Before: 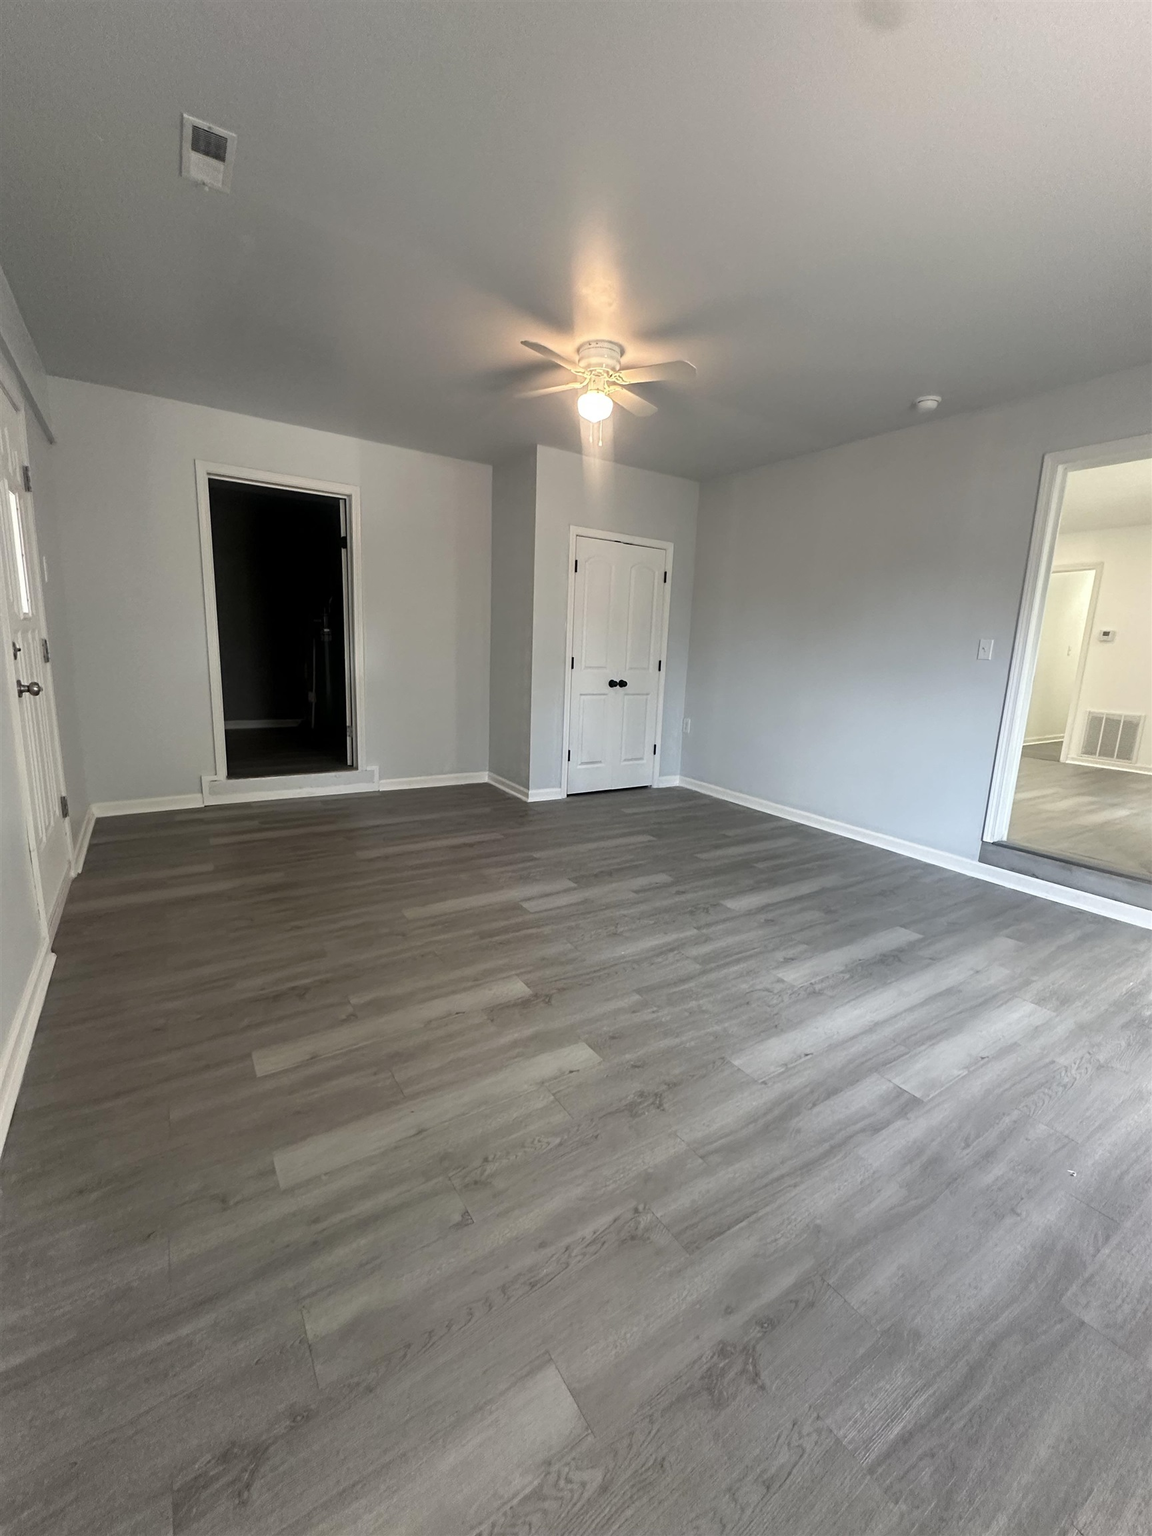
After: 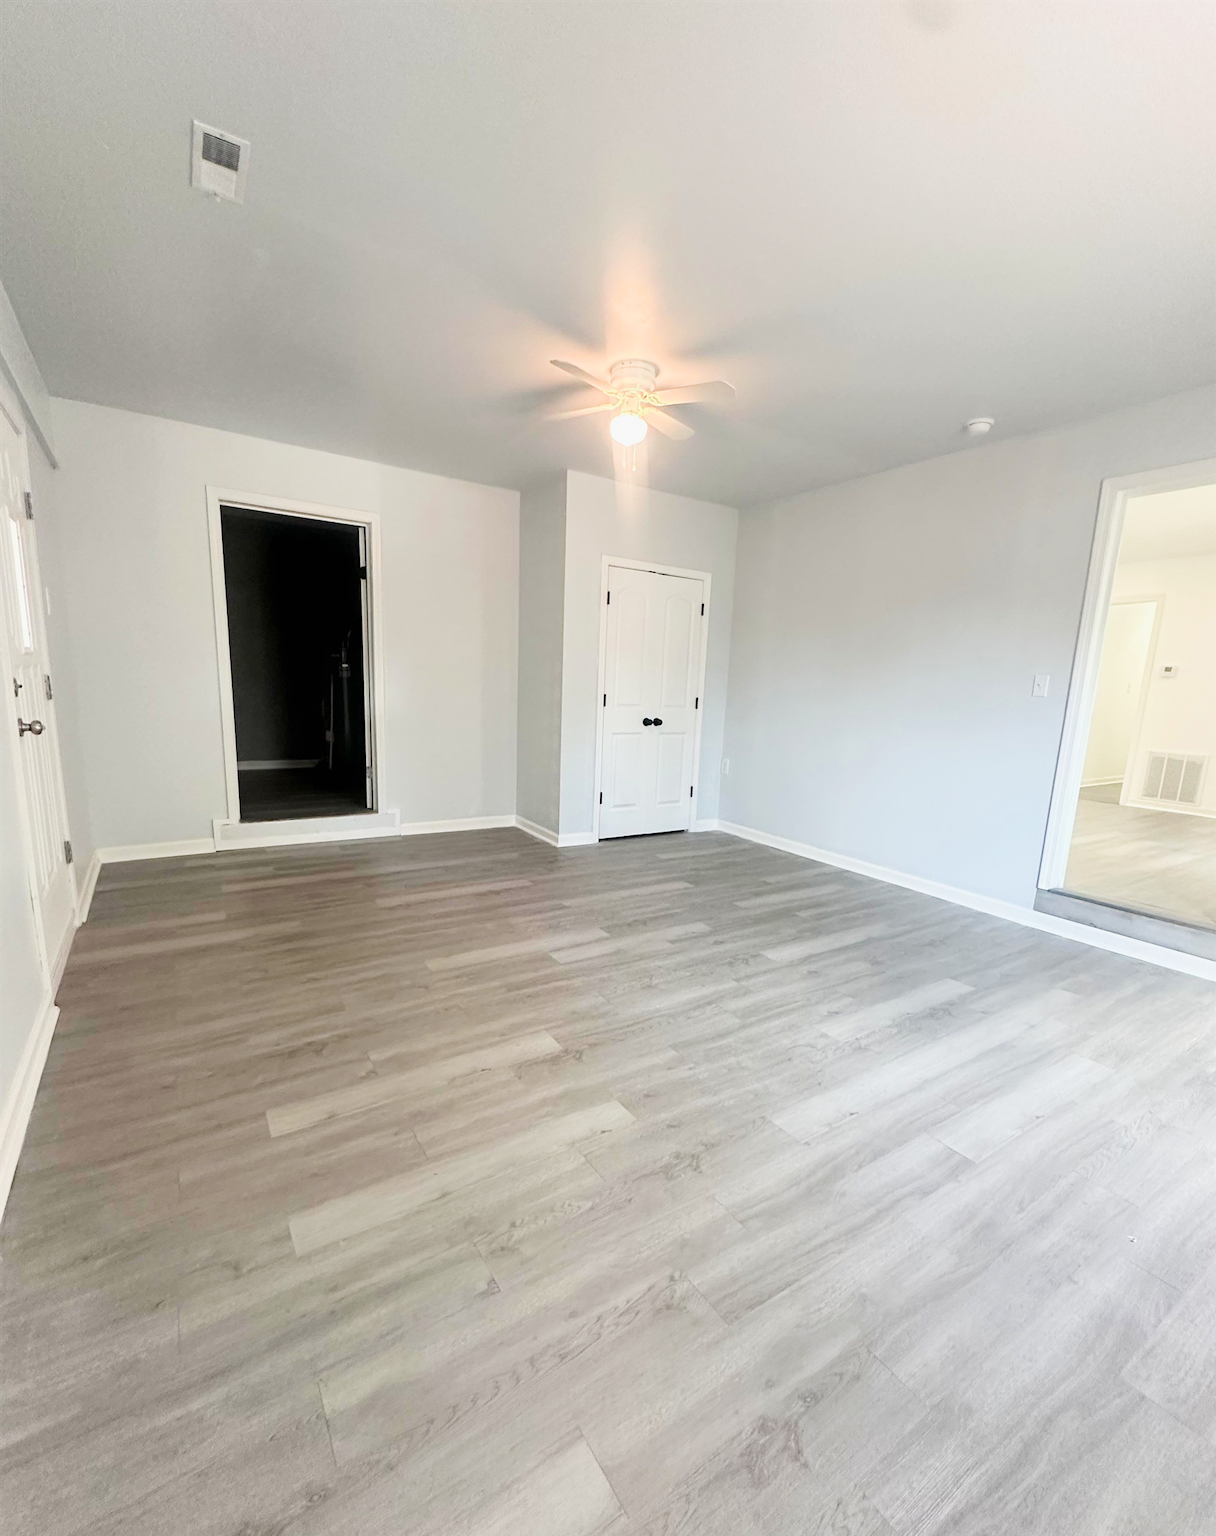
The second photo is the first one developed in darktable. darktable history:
crop and rotate: top 0.004%, bottom 5.281%
exposure: black level correction 0, exposure 1.446 EV, compensate highlight preservation false
filmic rgb: black relative exposure -16 EV, white relative exposure 4.93 EV, threshold 5.98 EV, hardness 6.25, enable highlight reconstruction true
color balance rgb: perceptual saturation grading › global saturation 0.893%
